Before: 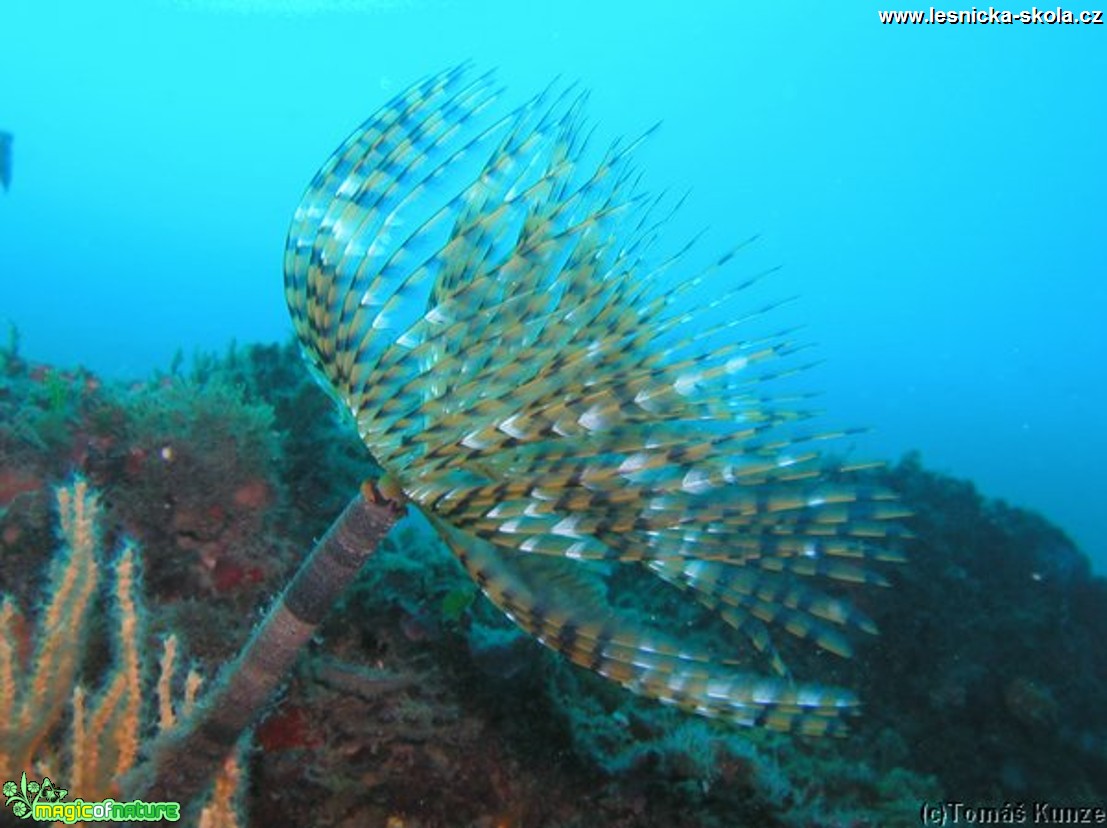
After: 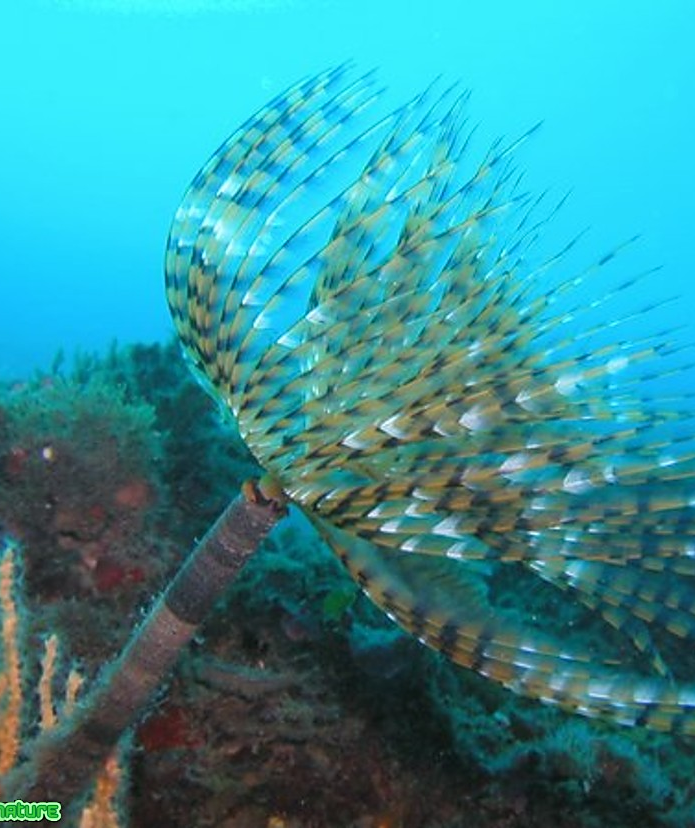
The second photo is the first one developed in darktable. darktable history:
crop: left 10.791%, right 26.375%
sharpen: radius 1.884, amount 0.416, threshold 1.638
